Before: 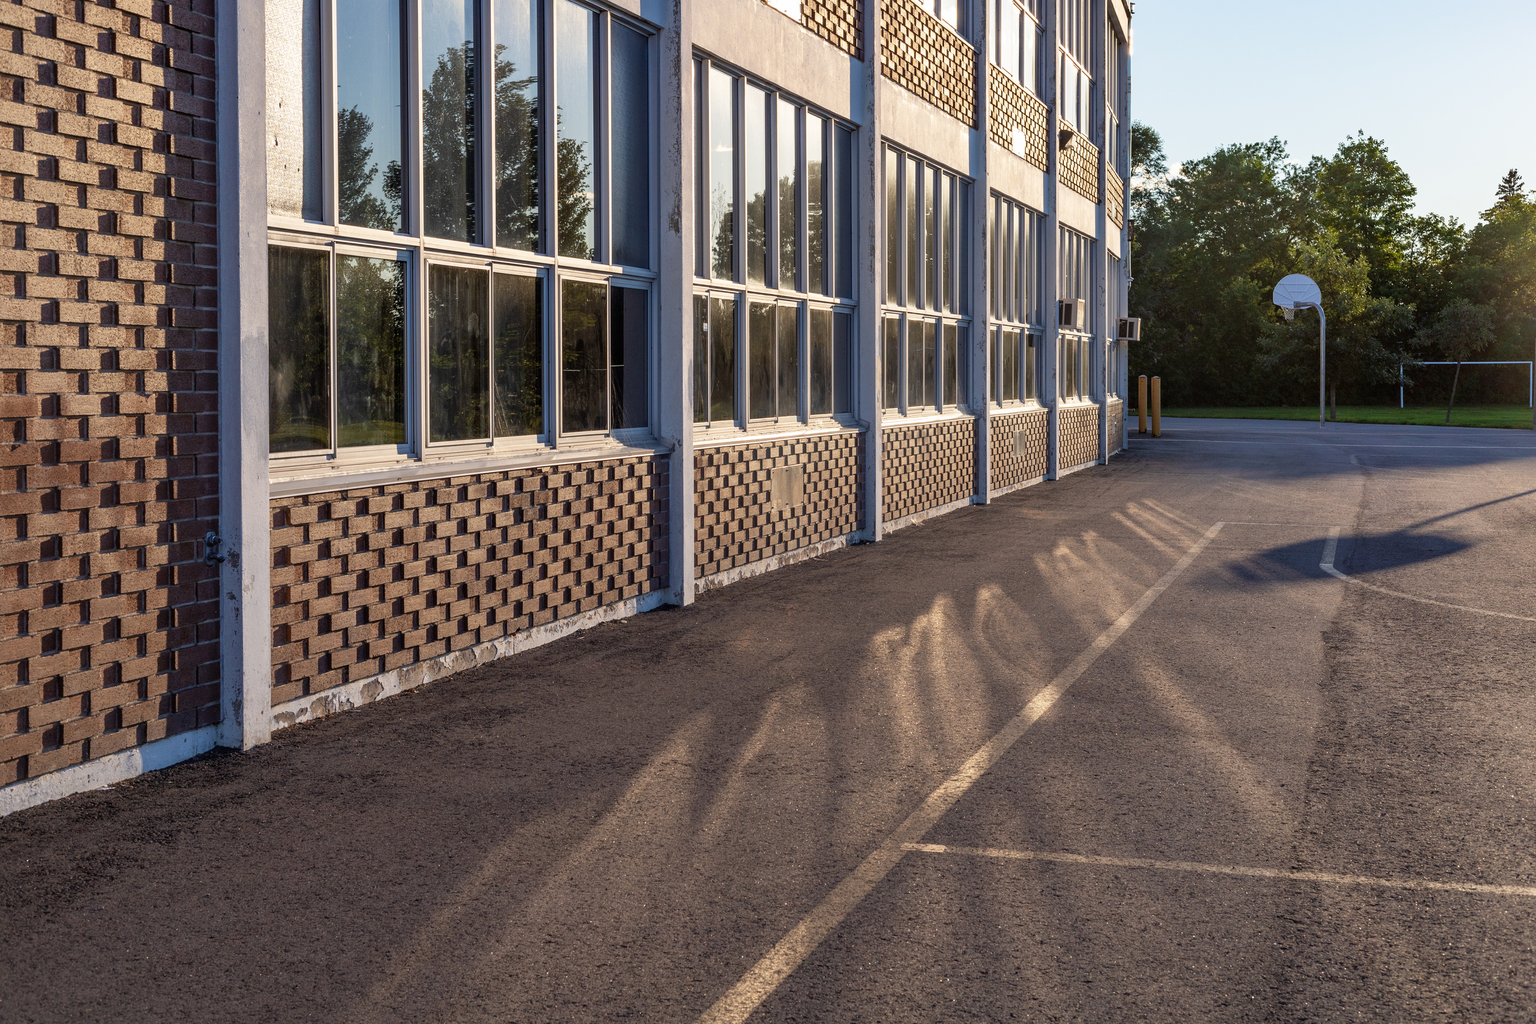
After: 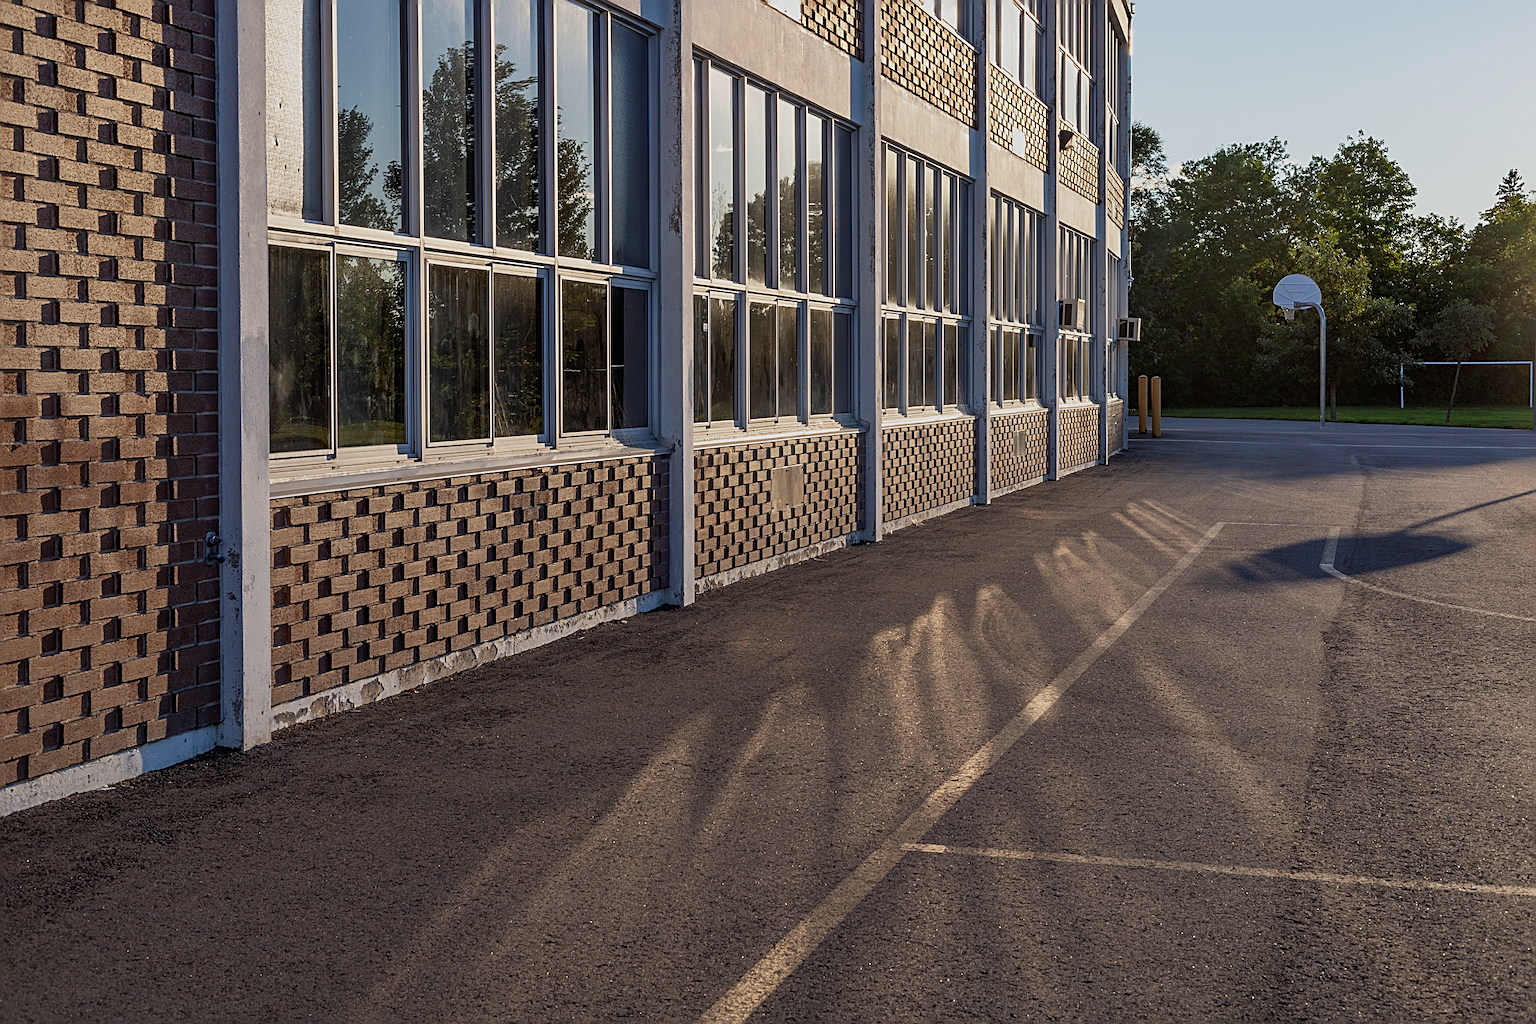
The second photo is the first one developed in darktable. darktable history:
sharpen: radius 2.715, amount 0.668
exposure: exposure -0.468 EV, compensate highlight preservation false
